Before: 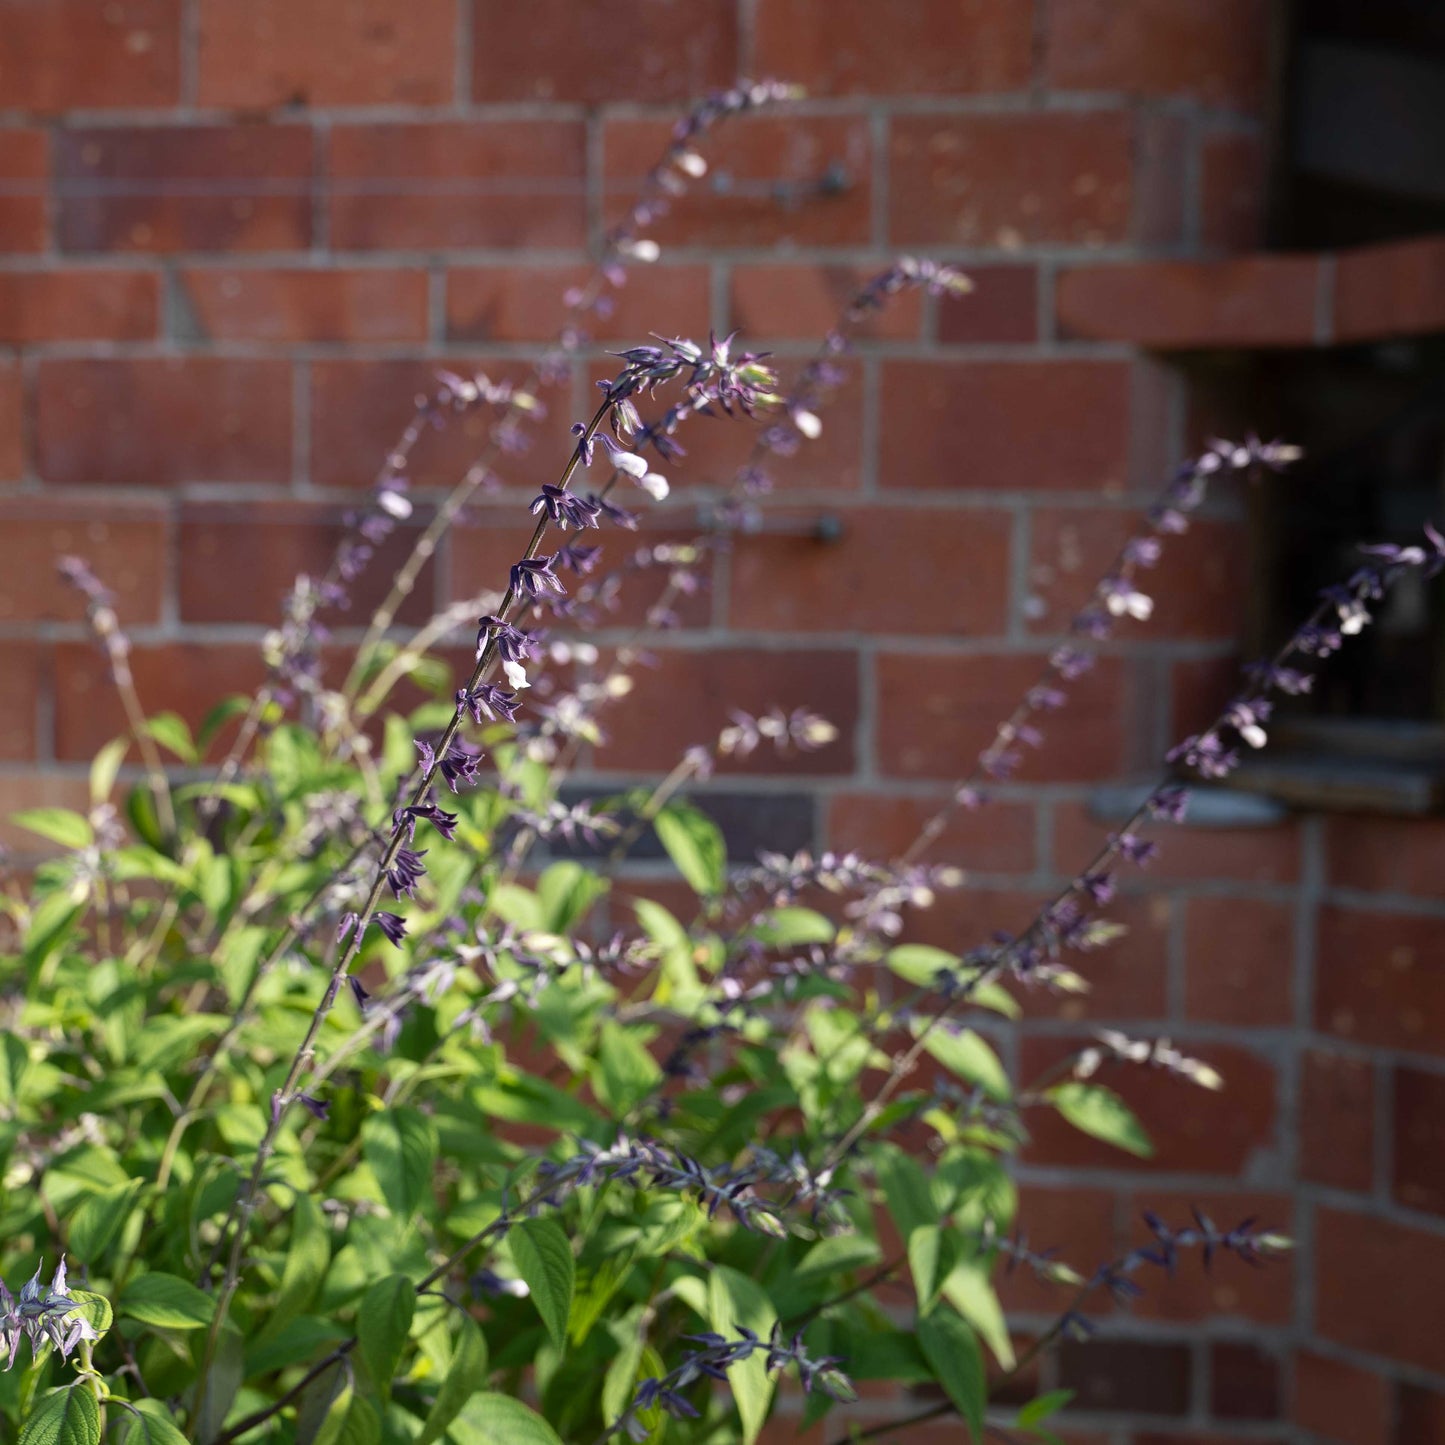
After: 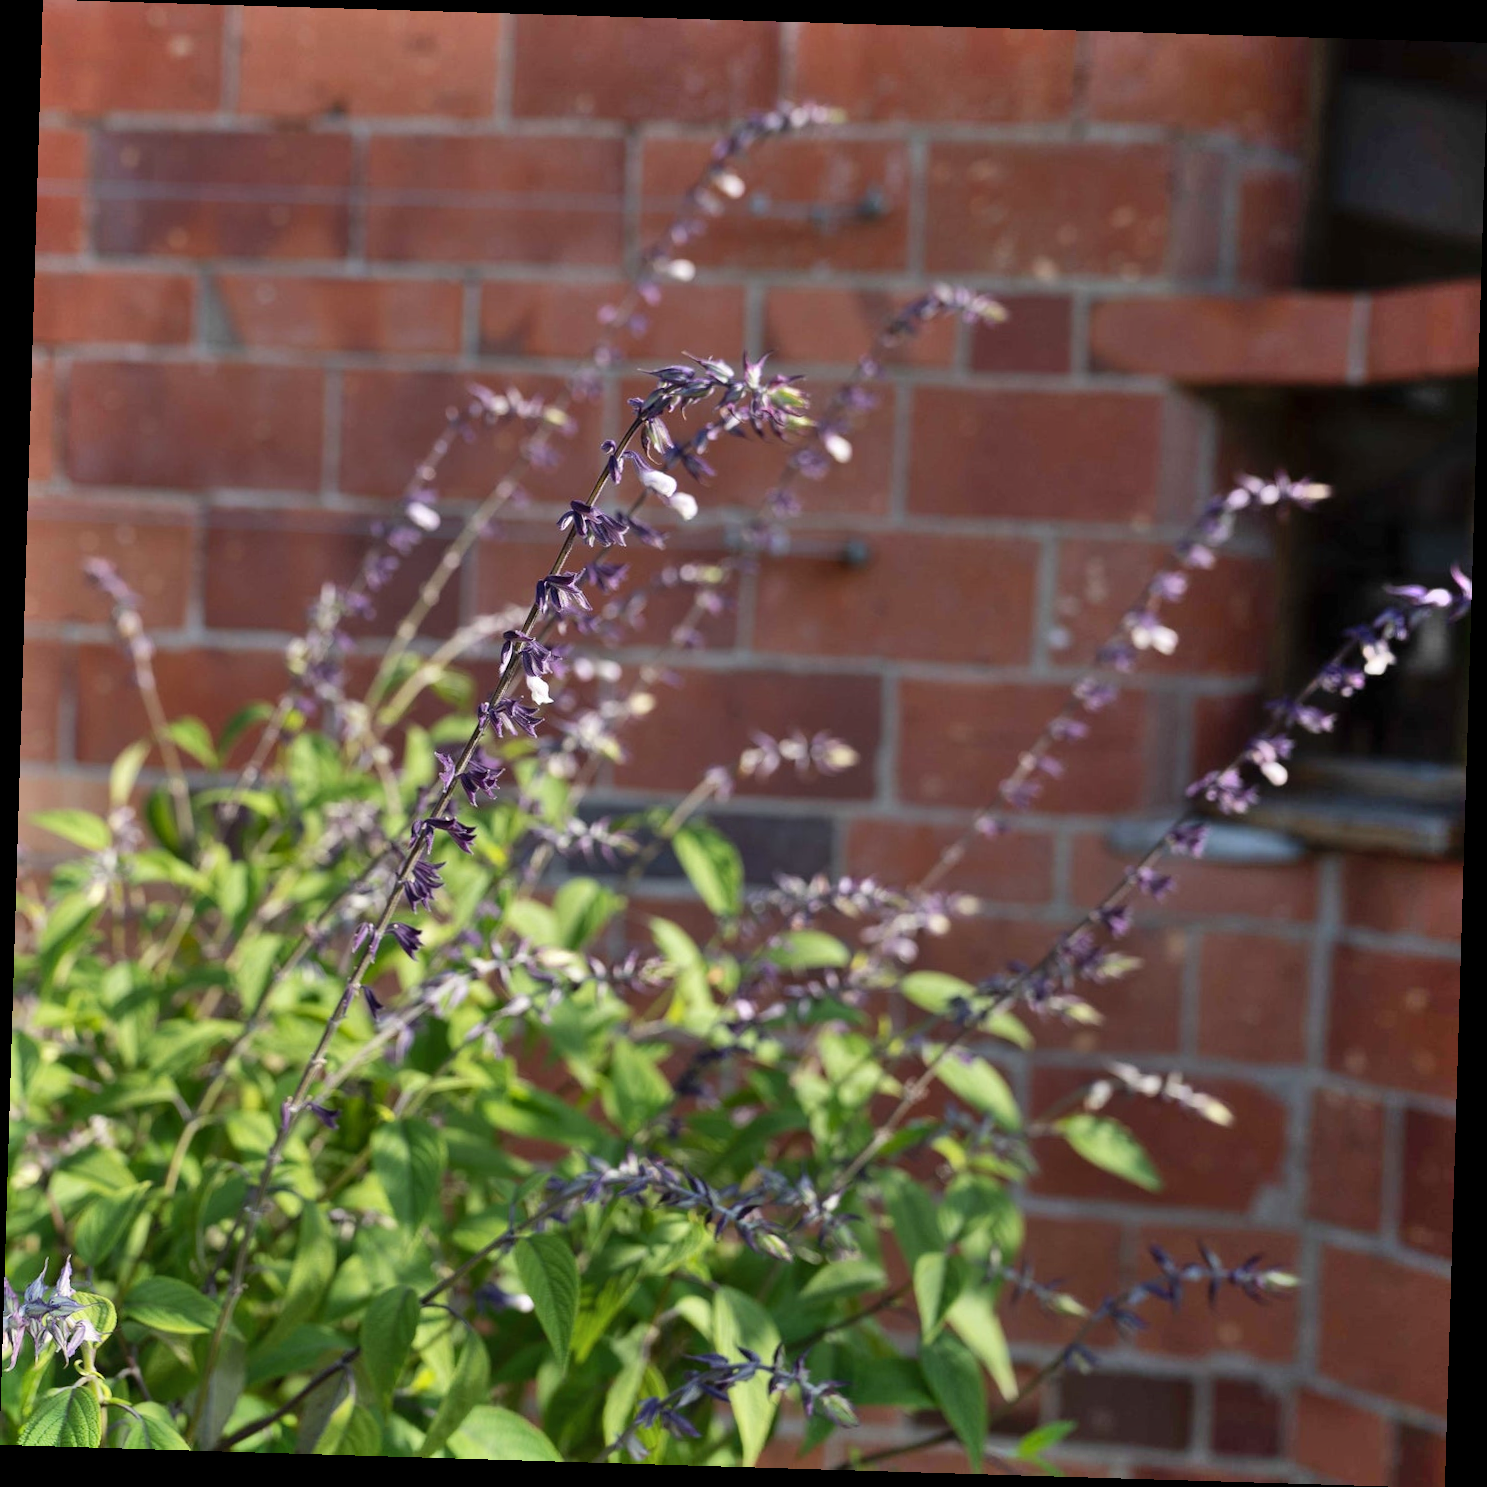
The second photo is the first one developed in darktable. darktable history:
rotate and perspective: rotation 1.72°, automatic cropping off
shadows and highlights: white point adjustment 0.05, highlights color adjustment 55.9%, soften with gaussian
